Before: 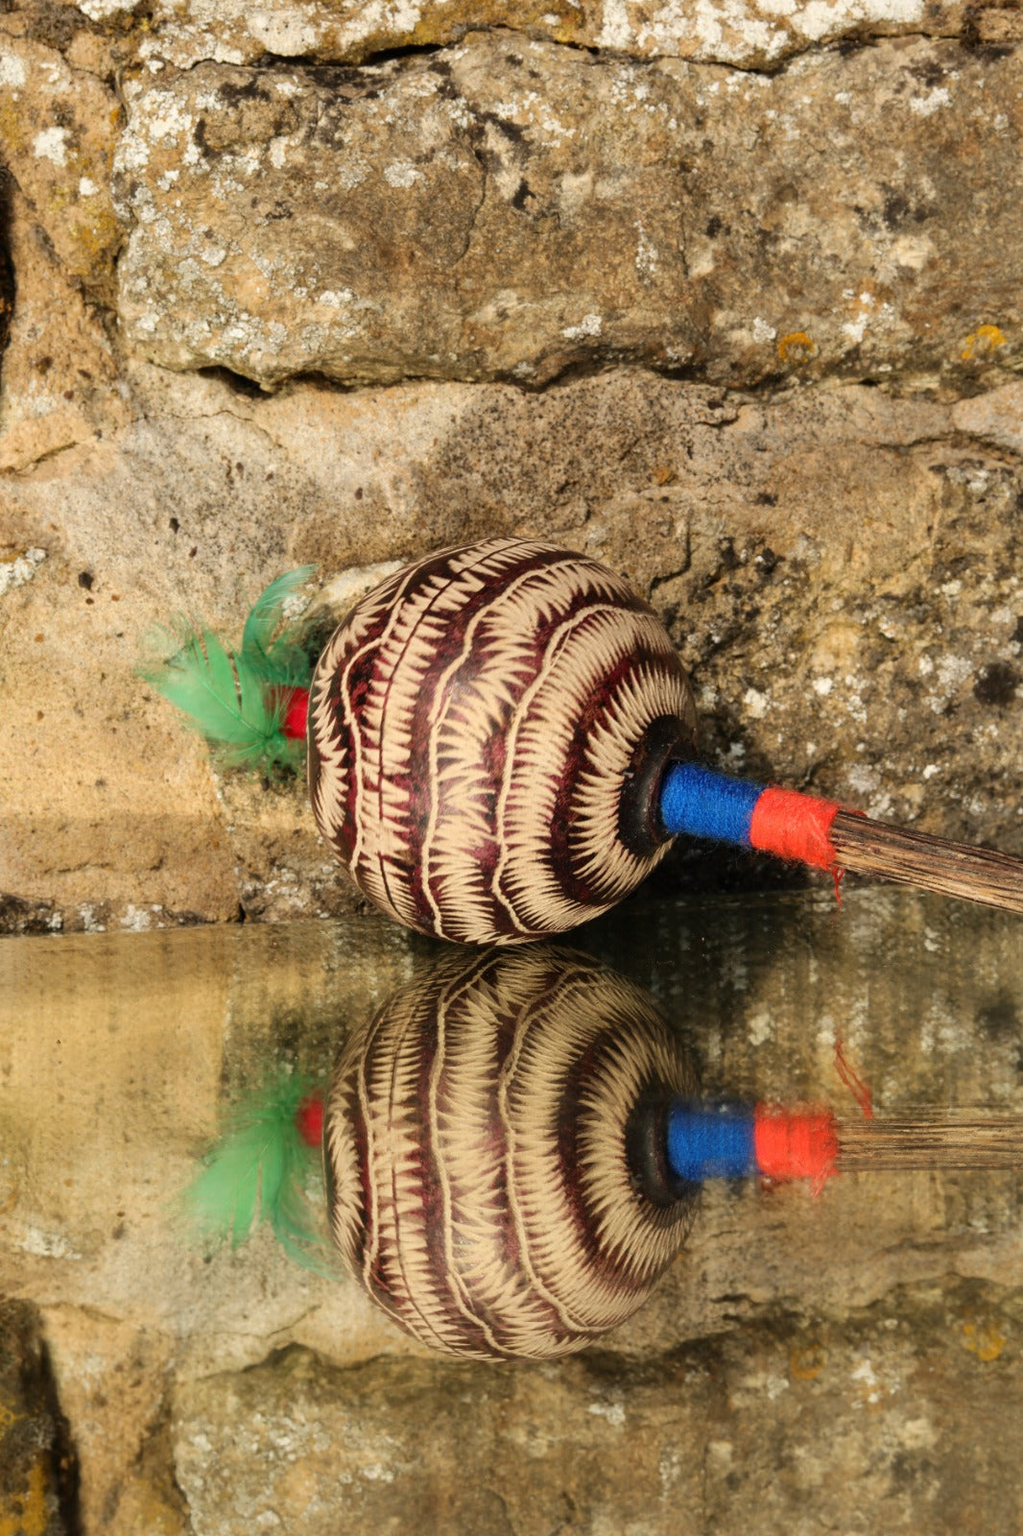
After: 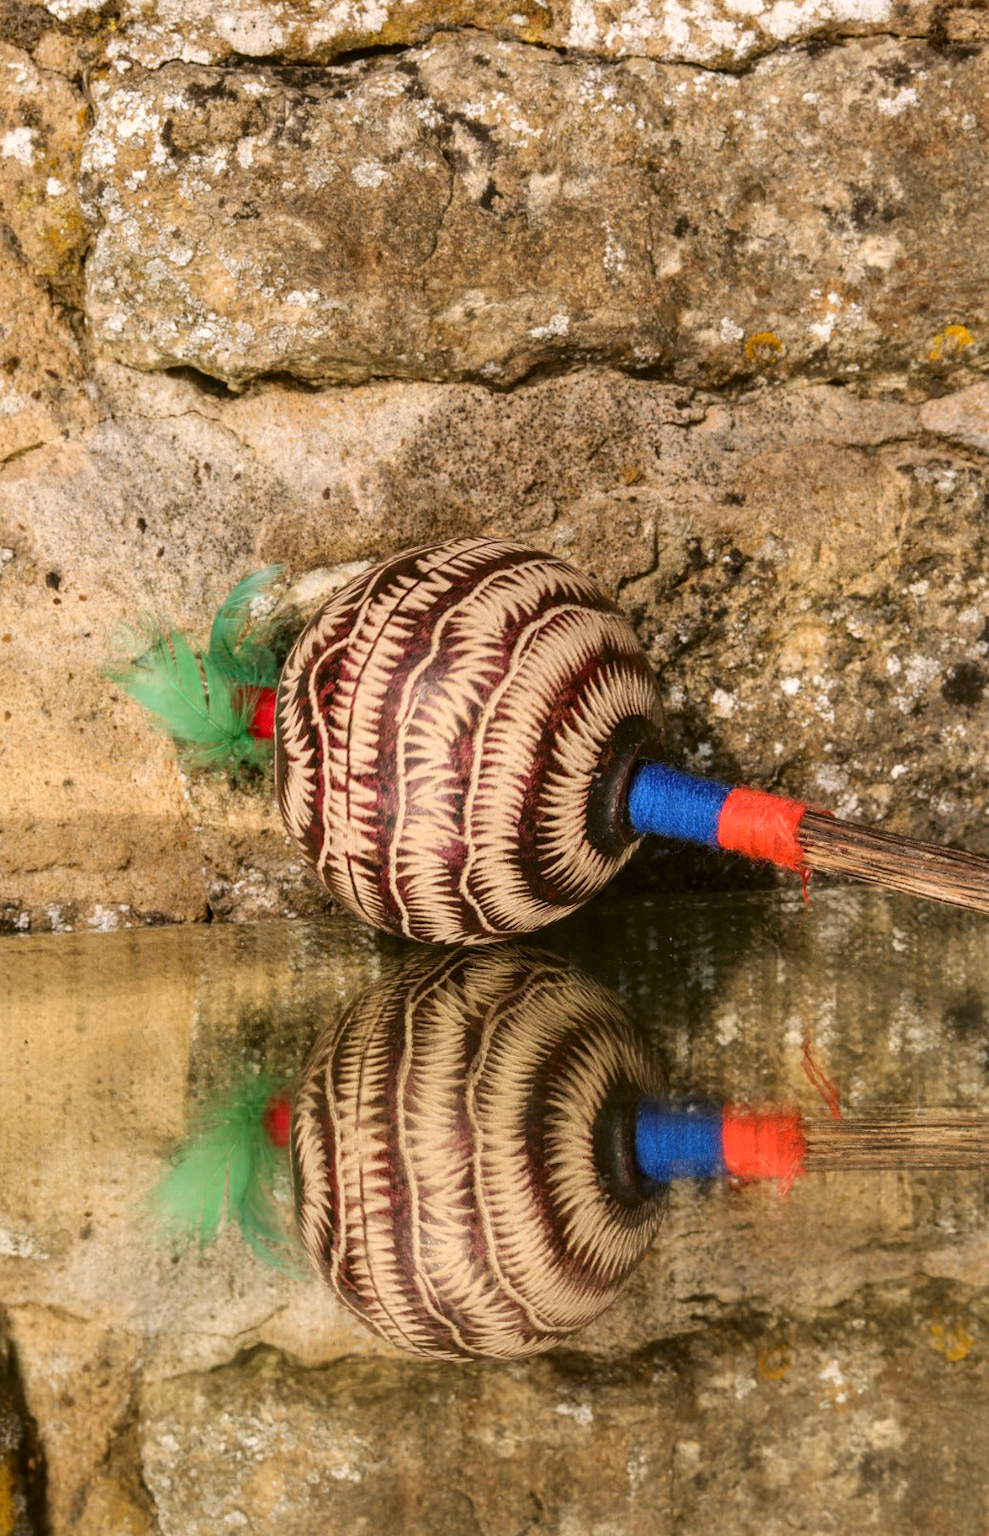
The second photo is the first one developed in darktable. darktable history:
crop and rotate: left 3.238%
white balance: red 1.05, blue 1.072
contrast brightness saturation: saturation -0.05
color correction: highlights a* 0.816, highlights b* 2.78, saturation 1.1
color balance: lift [1.004, 1.002, 1.002, 0.998], gamma [1, 1.007, 1.002, 0.993], gain [1, 0.977, 1.013, 1.023], contrast -3.64%
local contrast: on, module defaults
